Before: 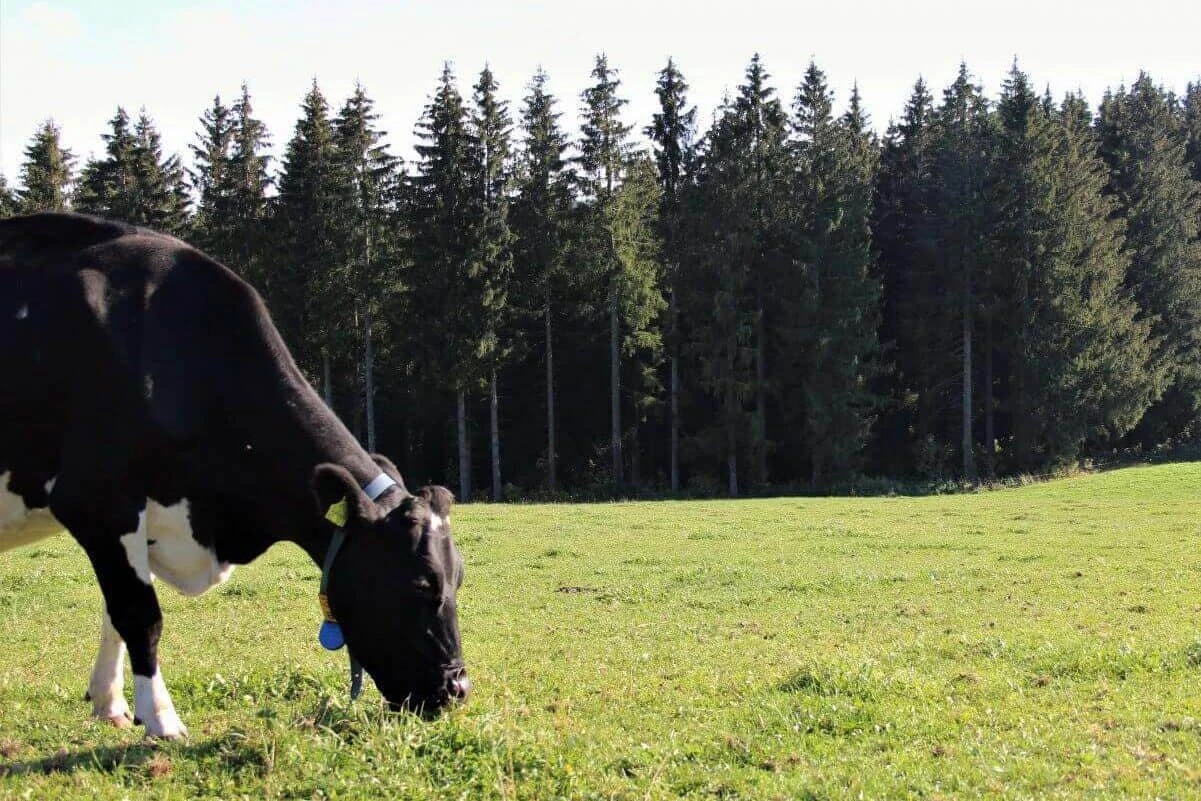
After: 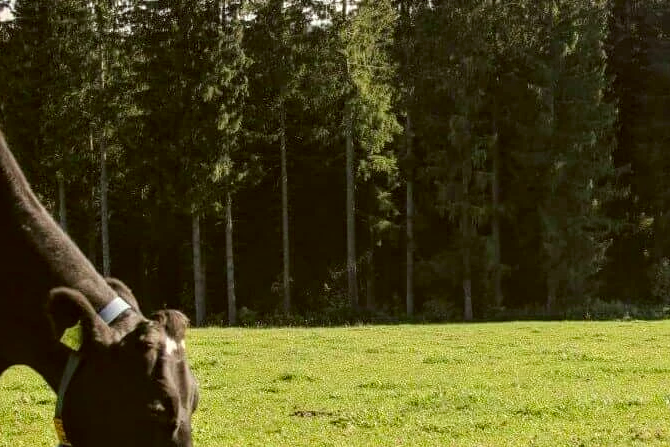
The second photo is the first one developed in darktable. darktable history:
crop and rotate: left 22.13%, top 22.054%, right 22.026%, bottom 22.102%
local contrast: on, module defaults
color correction: highlights a* -1.43, highlights b* 10.12, shadows a* 0.395, shadows b* 19.35
